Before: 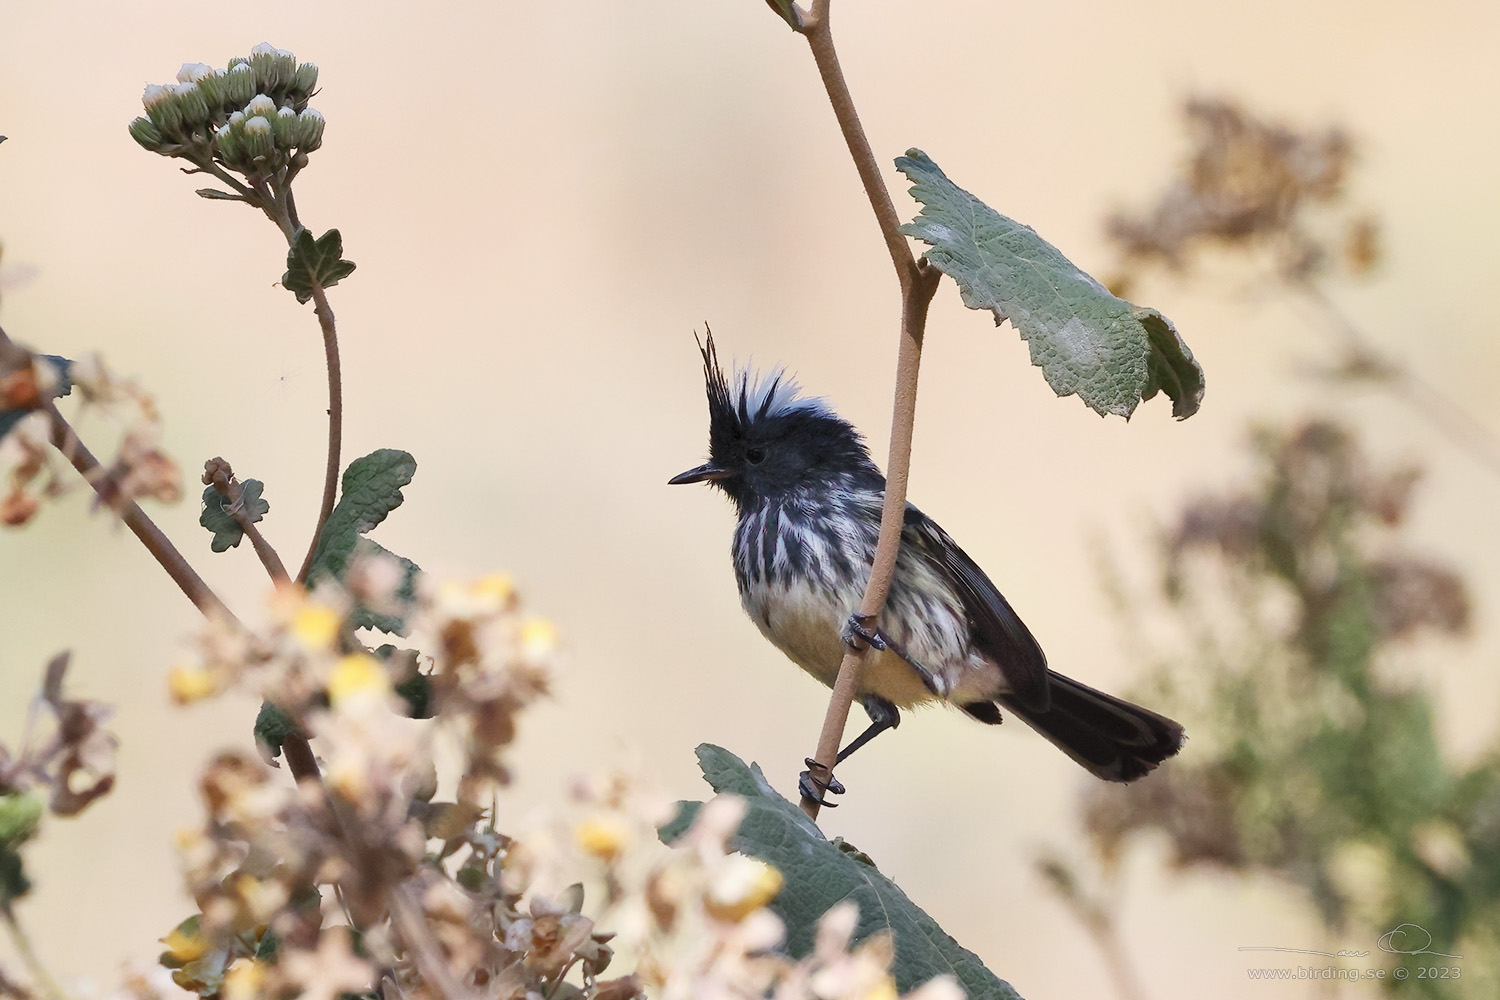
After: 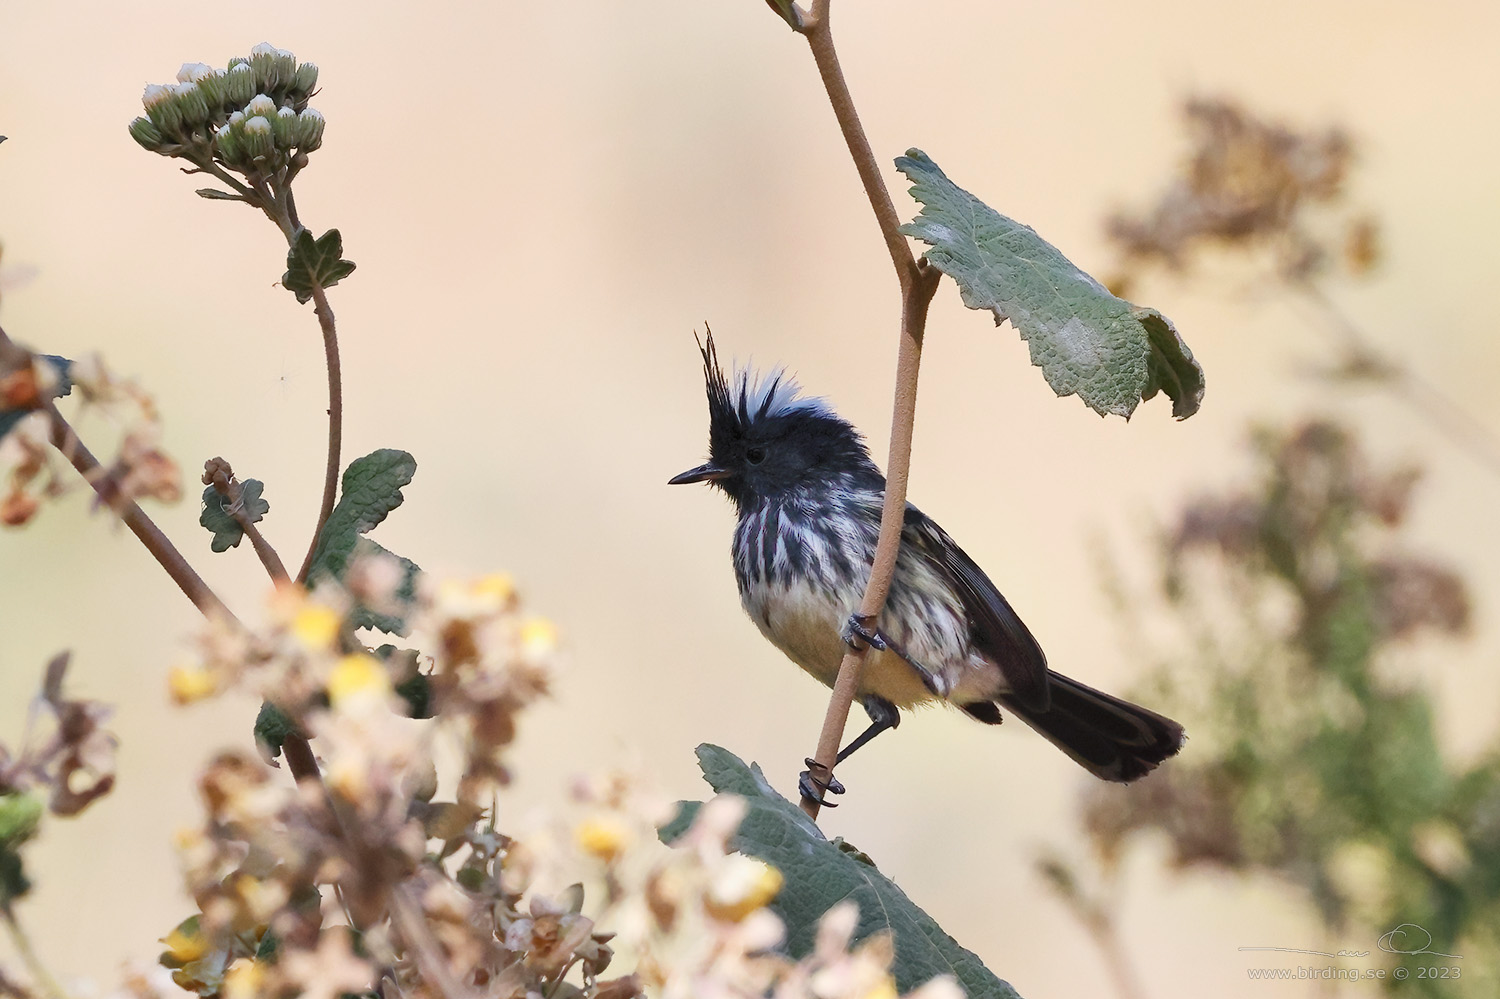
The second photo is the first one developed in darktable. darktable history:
crop: bottom 0.074%
contrast brightness saturation: saturation 0.105
